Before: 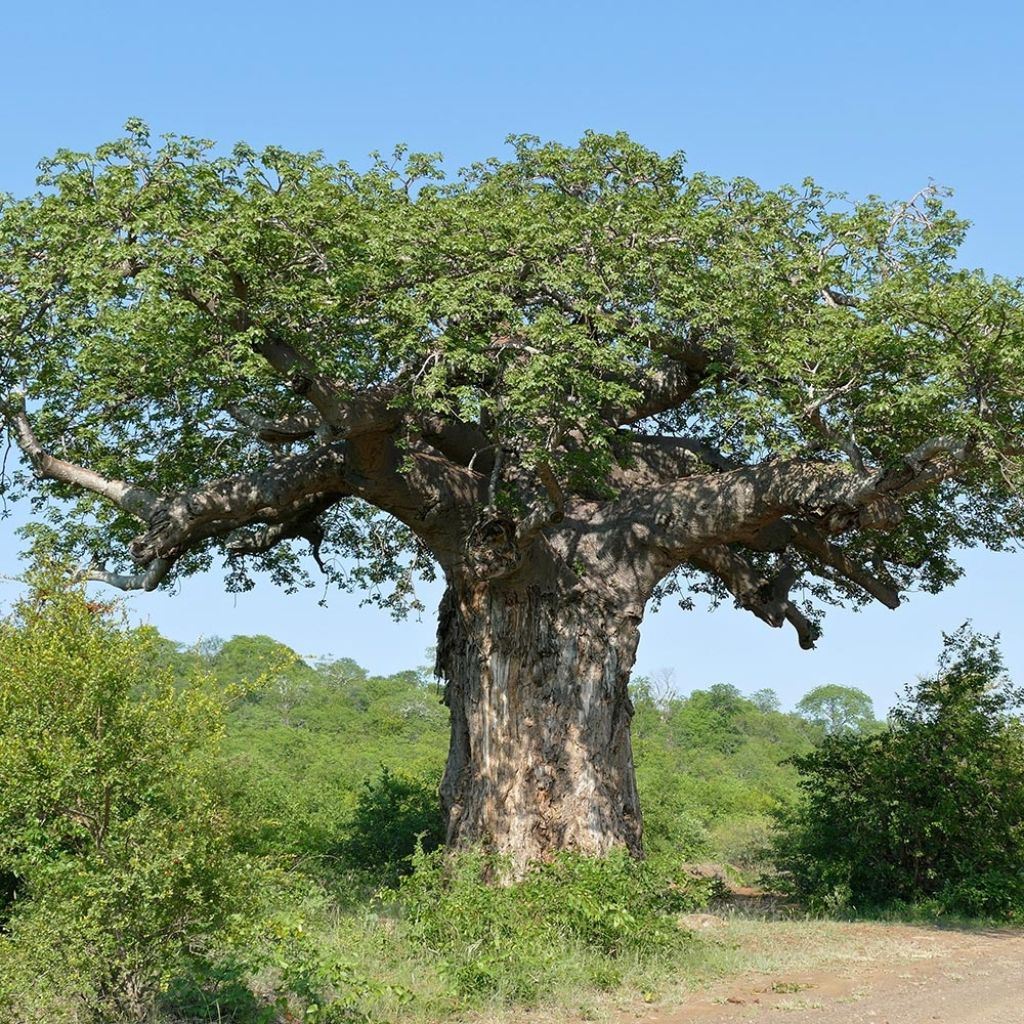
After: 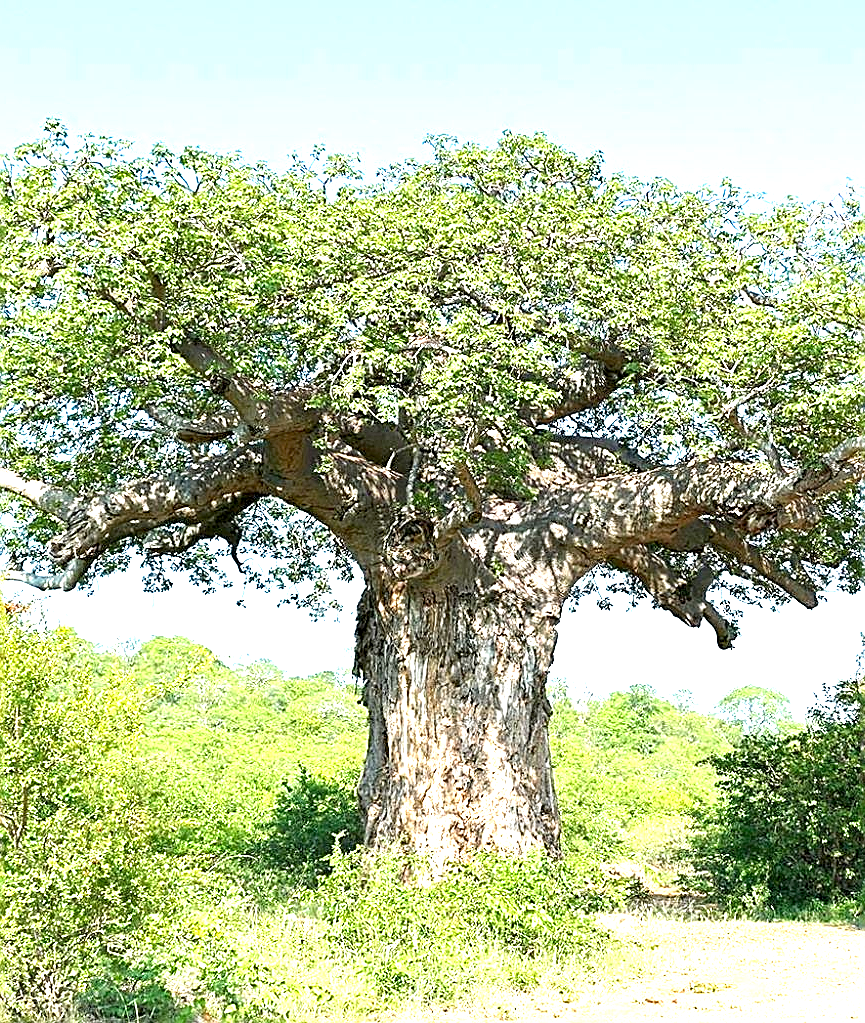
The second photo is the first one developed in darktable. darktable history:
crop: left 8.08%, right 7.431%
exposure: black level correction 0.001, exposure 1.99 EV, compensate highlight preservation false
sharpen: amount 0.889
haze removal: compatibility mode true, adaptive false
